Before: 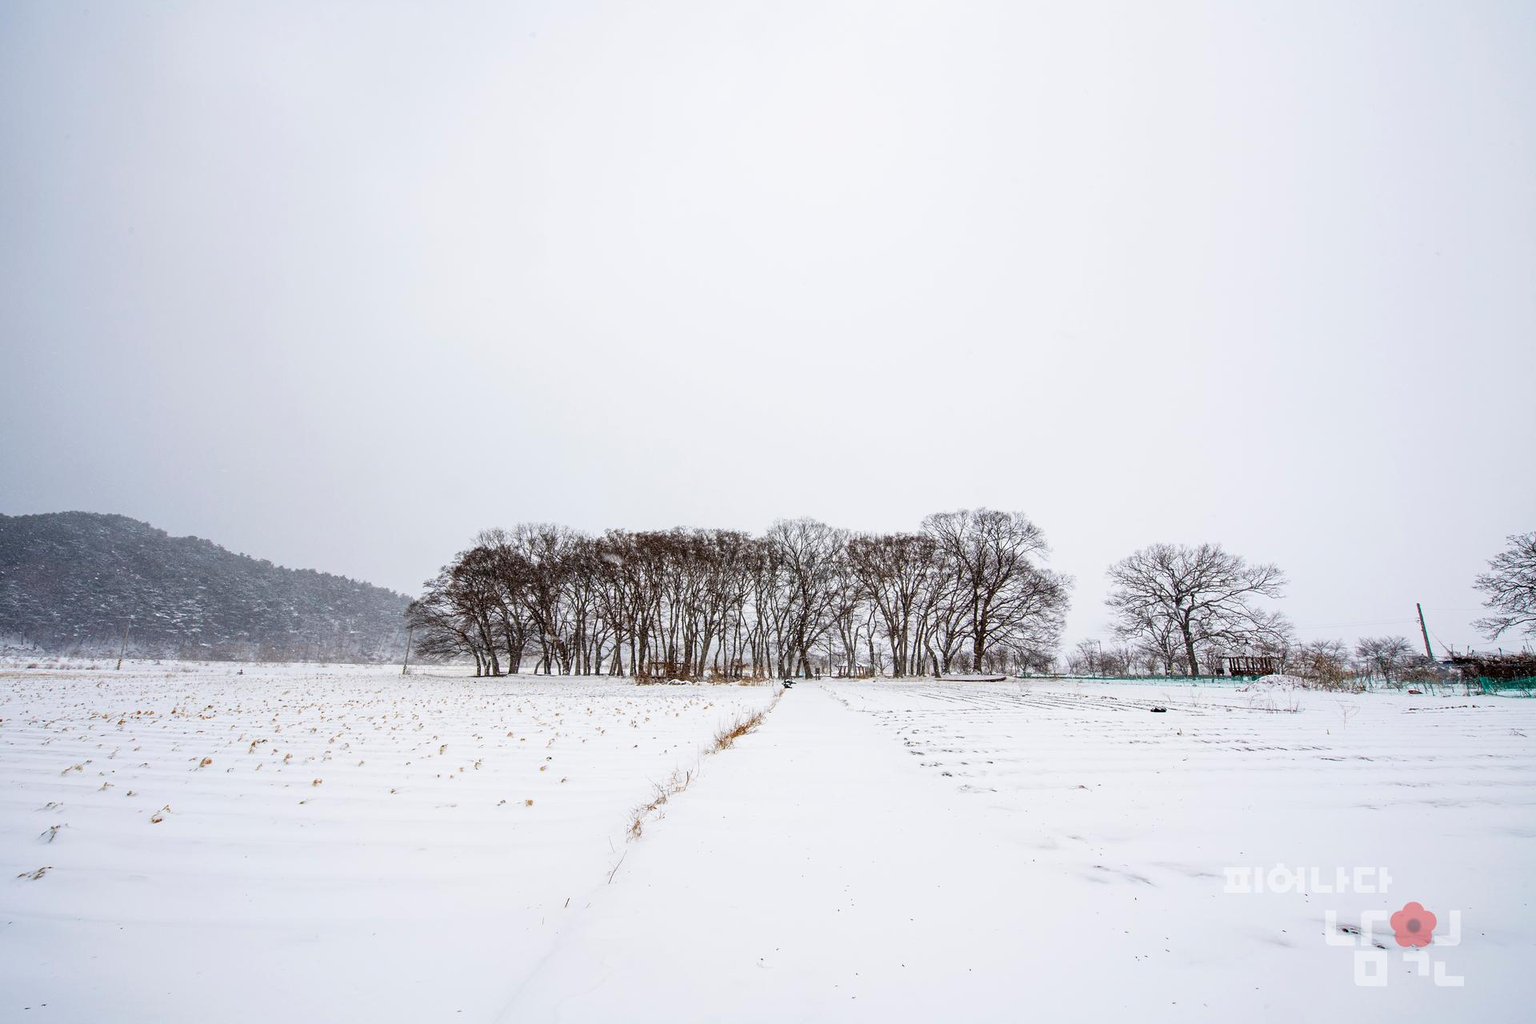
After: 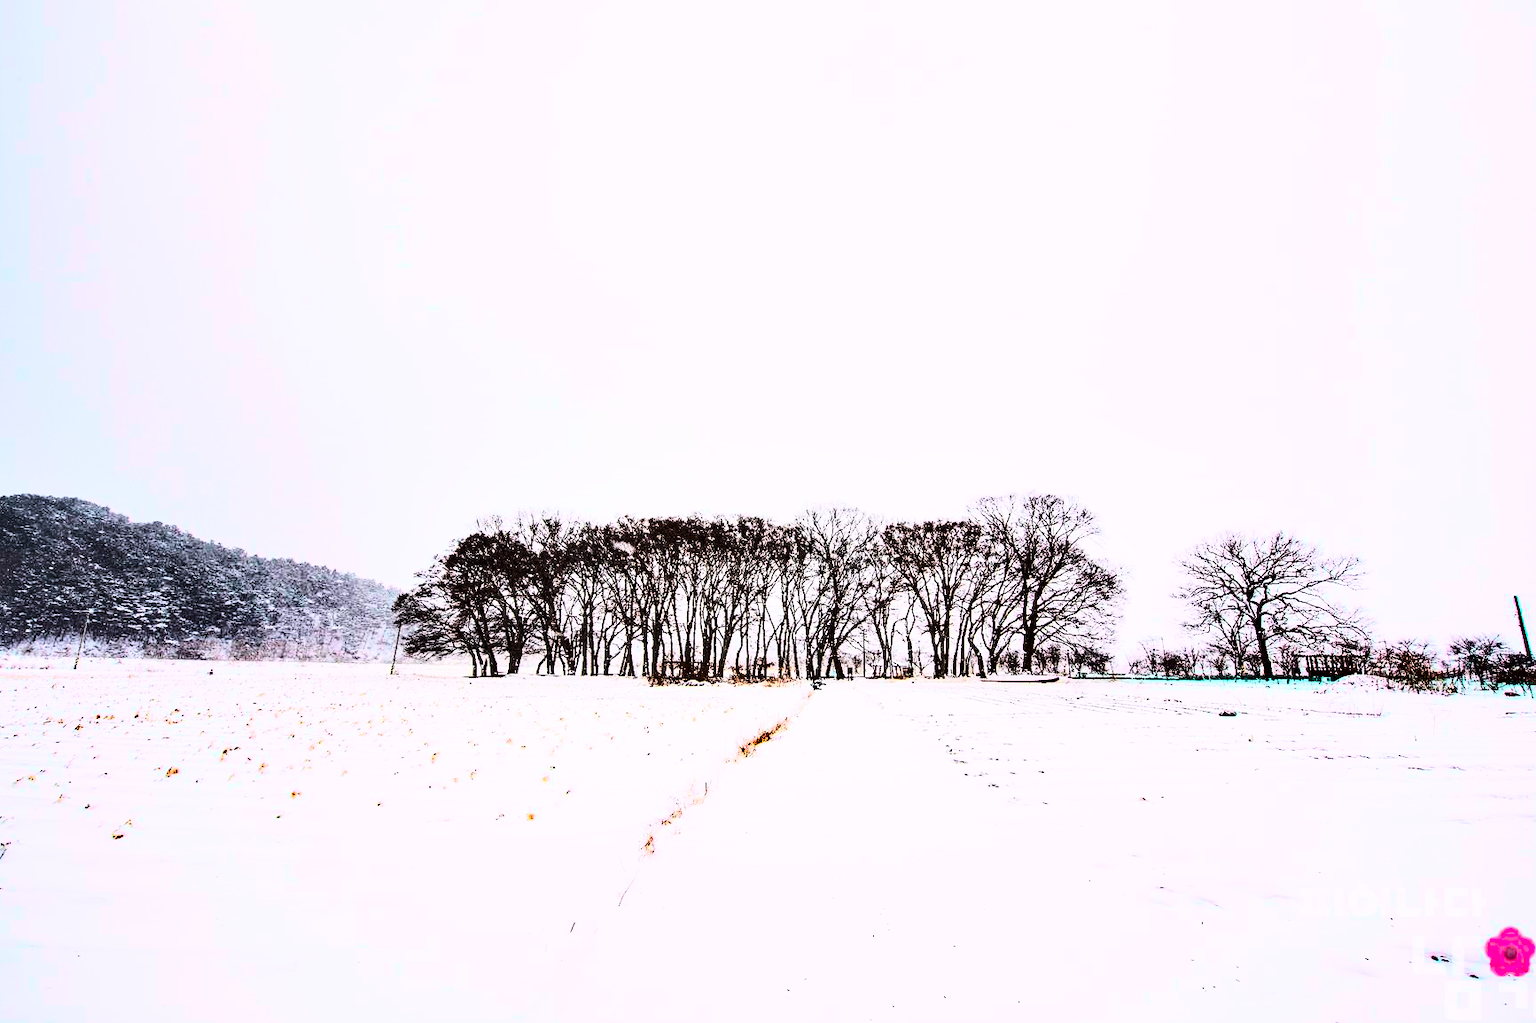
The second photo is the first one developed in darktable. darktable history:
crop: left 3.305%, top 6.436%, right 6.389%, bottom 3.258%
shadows and highlights: shadows 20.91, highlights -82.73, soften with gaussian
tone curve: curves: ch0 [(0.003, 0.029) (0.188, 0.252) (0.46, 0.56) (0.608, 0.748) (0.871, 0.955) (1, 1)]; ch1 [(0, 0) (0.35, 0.356) (0.45, 0.453) (0.508, 0.515) (0.618, 0.634) (1, 1)]; ch2 [(0, 0) (0.456, 0.469) (0.5, 0.5) (0.634, 0.625) (1, 1)], color space Lab, independent channels, preserve colors none
rgb curve: curves: ch0 [(0, 0) (0.21, 0.15) (0.24, 0.21) (0.5, 0.75) (0.75, 0.96) (0.89, 0.99) (1, 1)]; ch1 [(0, 0.02) (0.21, 0.13) (0.25, 0.2) (0.5, 0.67) (0.75, 0.9) (0.89, 0.97) (1, 1)]; ch2 [(0, 0.02) (0.21, 0.13) (0.25, 0.2) (0.5, 0.67) (0.75, 0.9) (0.89, 0.97) (1, 1)], compensate middle gray true
